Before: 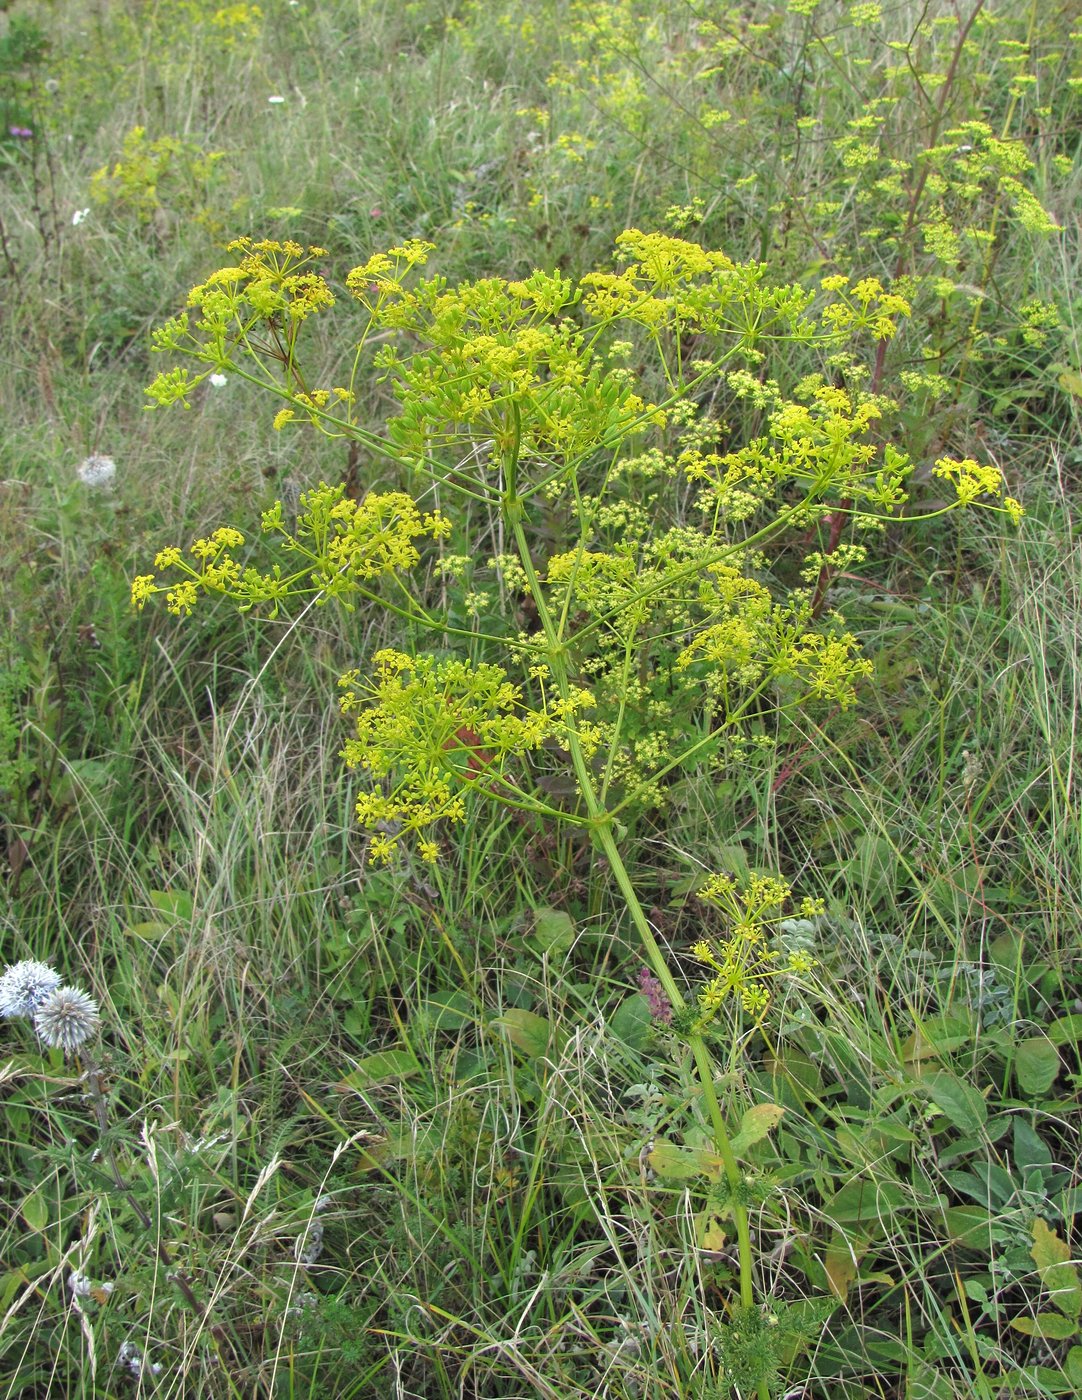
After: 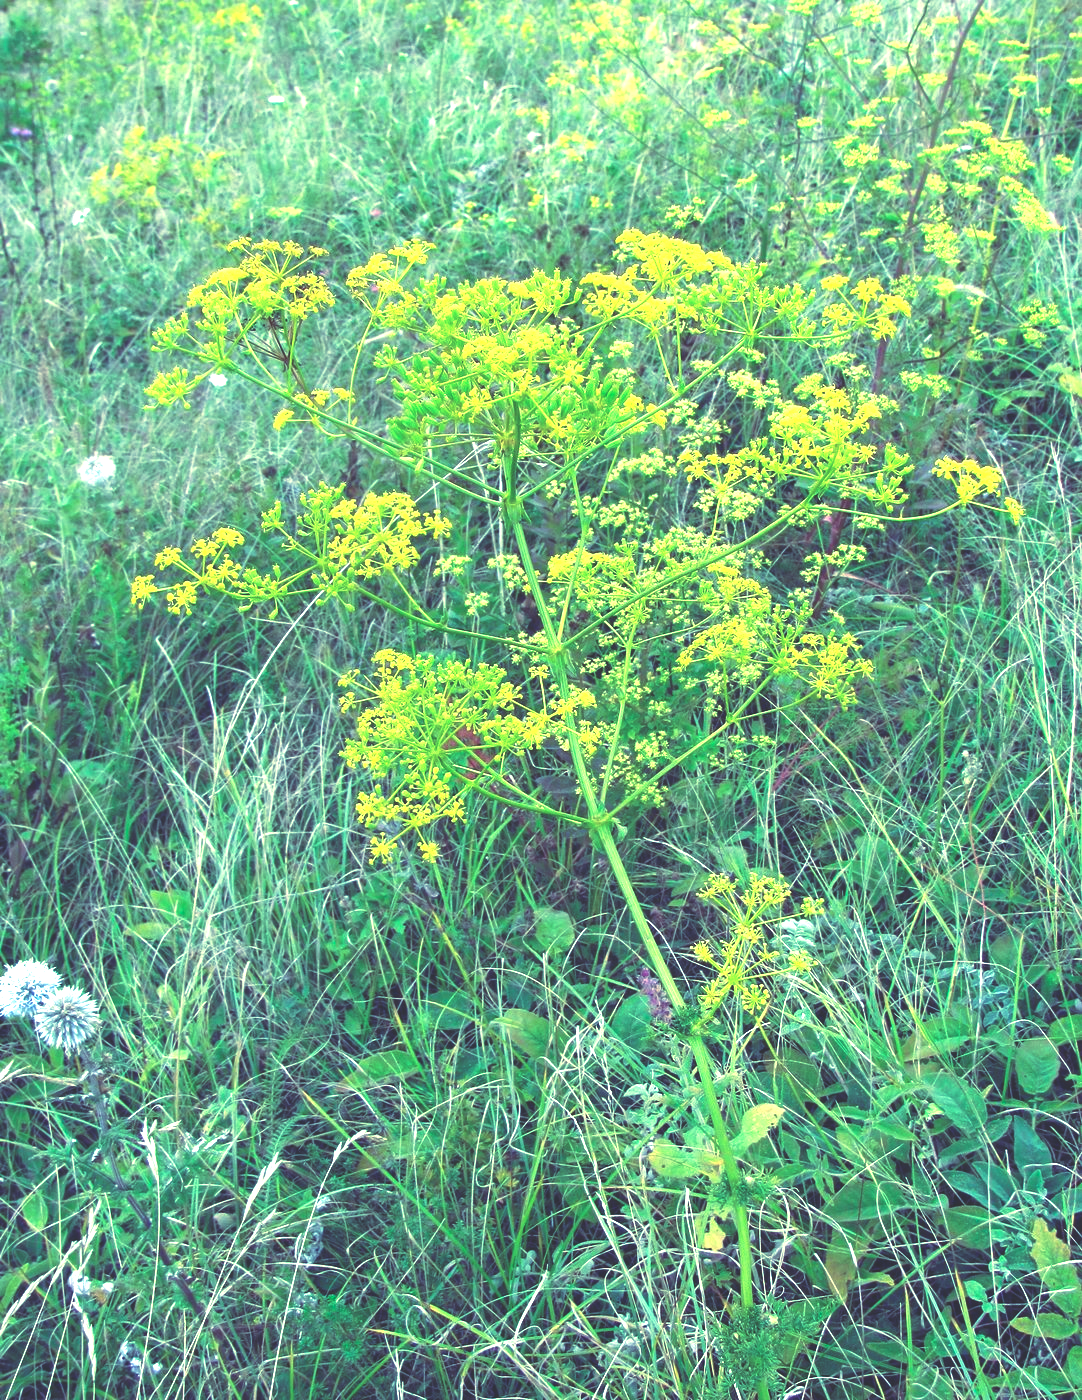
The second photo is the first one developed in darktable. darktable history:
rgb curve: curves: ch0 [(0, 0.186) (0.314, 0.284) (0.576, 0.466) (0.805, 0.691) (0.936, 0.886)]; ch1 [(0, 0.186) (0.314, 0.284) (0.581, 0.534) (0.771, 0.746) (0.936, 0.958)]; ch2 [(0, 0.216) (0.275, 0.39) (1, 1)], mode RGB, independent channels, compensate middle gray true, preserve colors none
exposure: exposure 1.061 EV, compensate highlight preservation false
